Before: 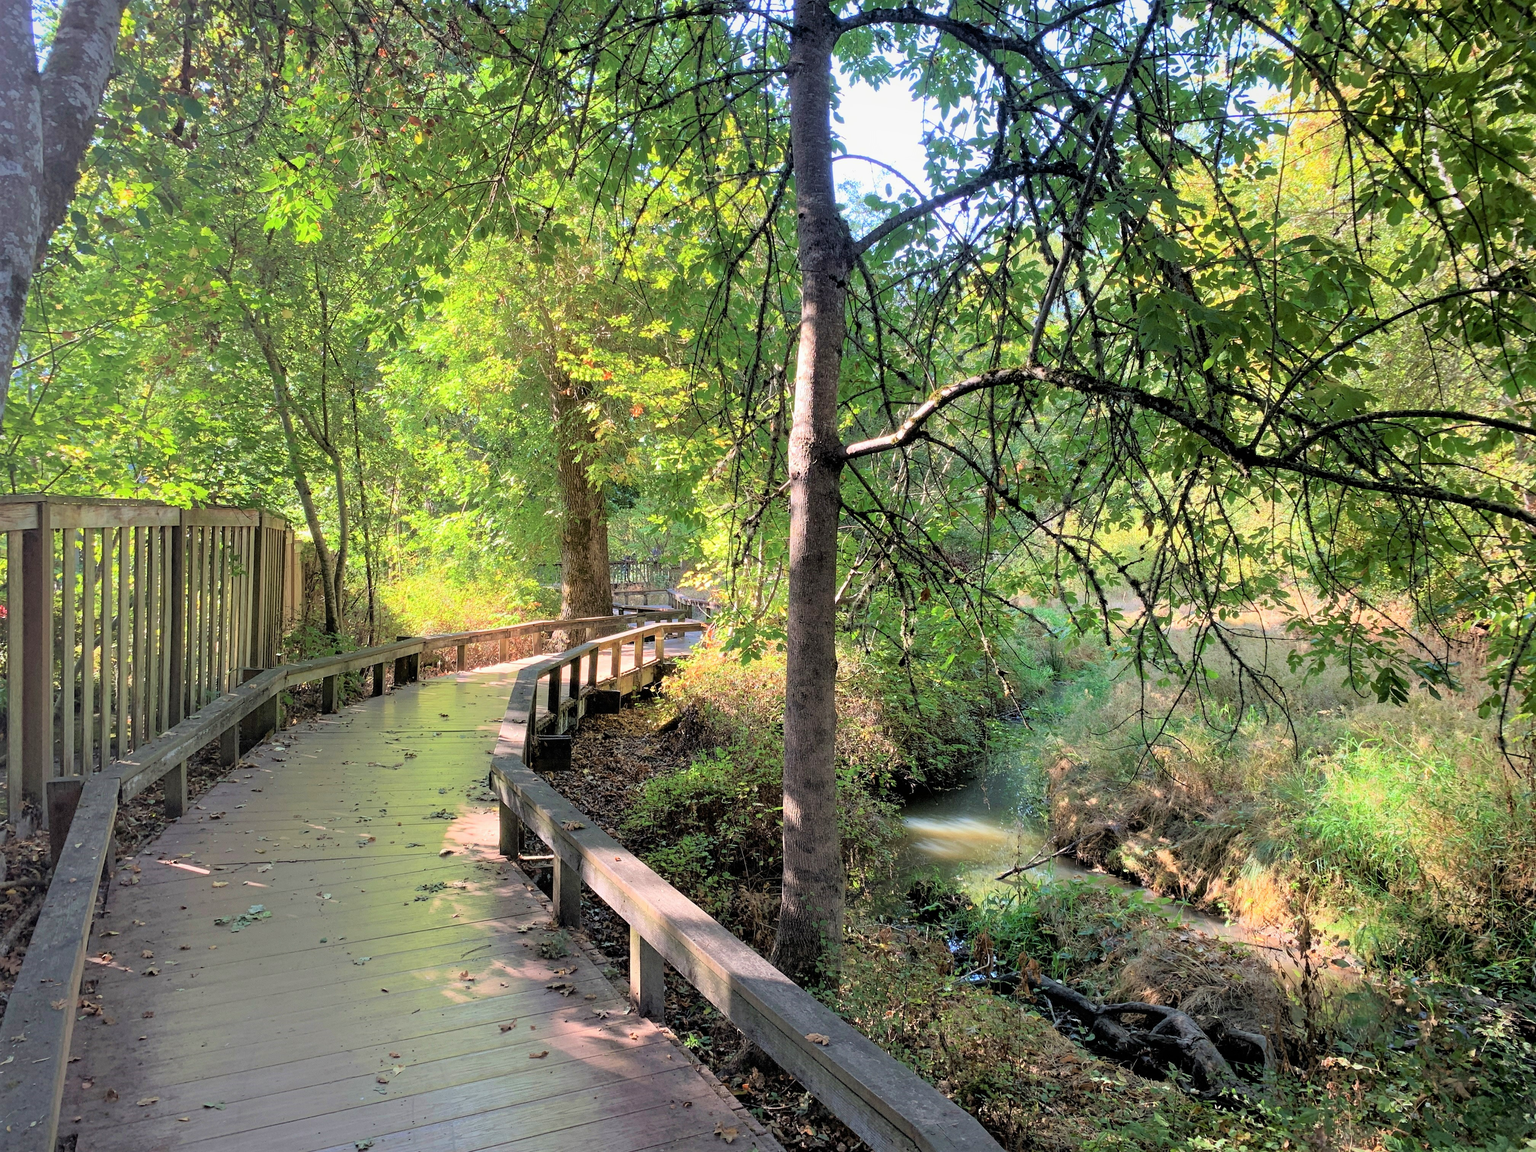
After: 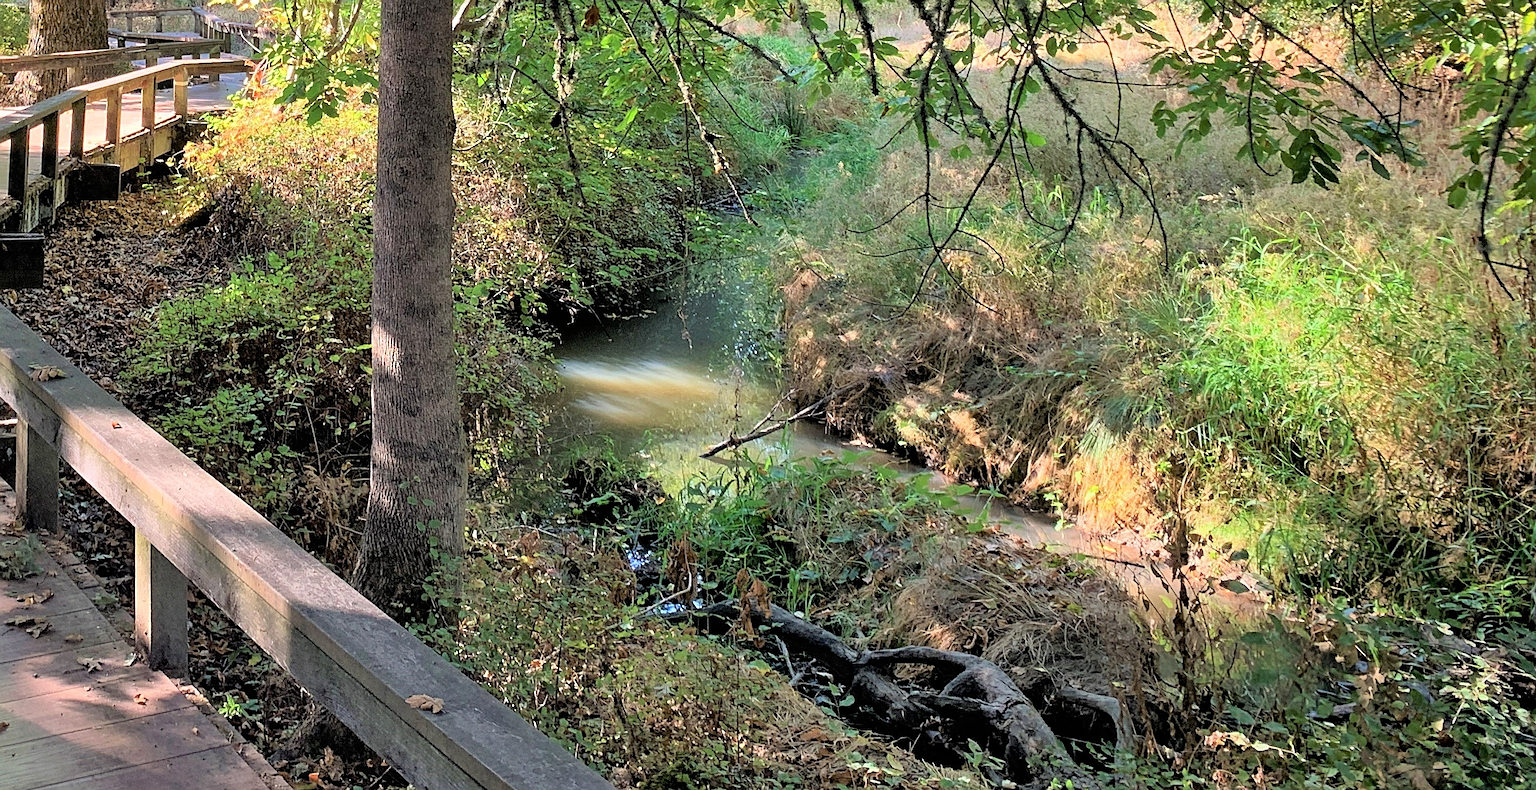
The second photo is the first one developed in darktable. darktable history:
crop and rotate: left 35.35%, top 50.792%, bottom 4.833%
tone equalizer: on, module defaults
shadows and highlights: soften with gaussian
sharpen: on, module defaults
